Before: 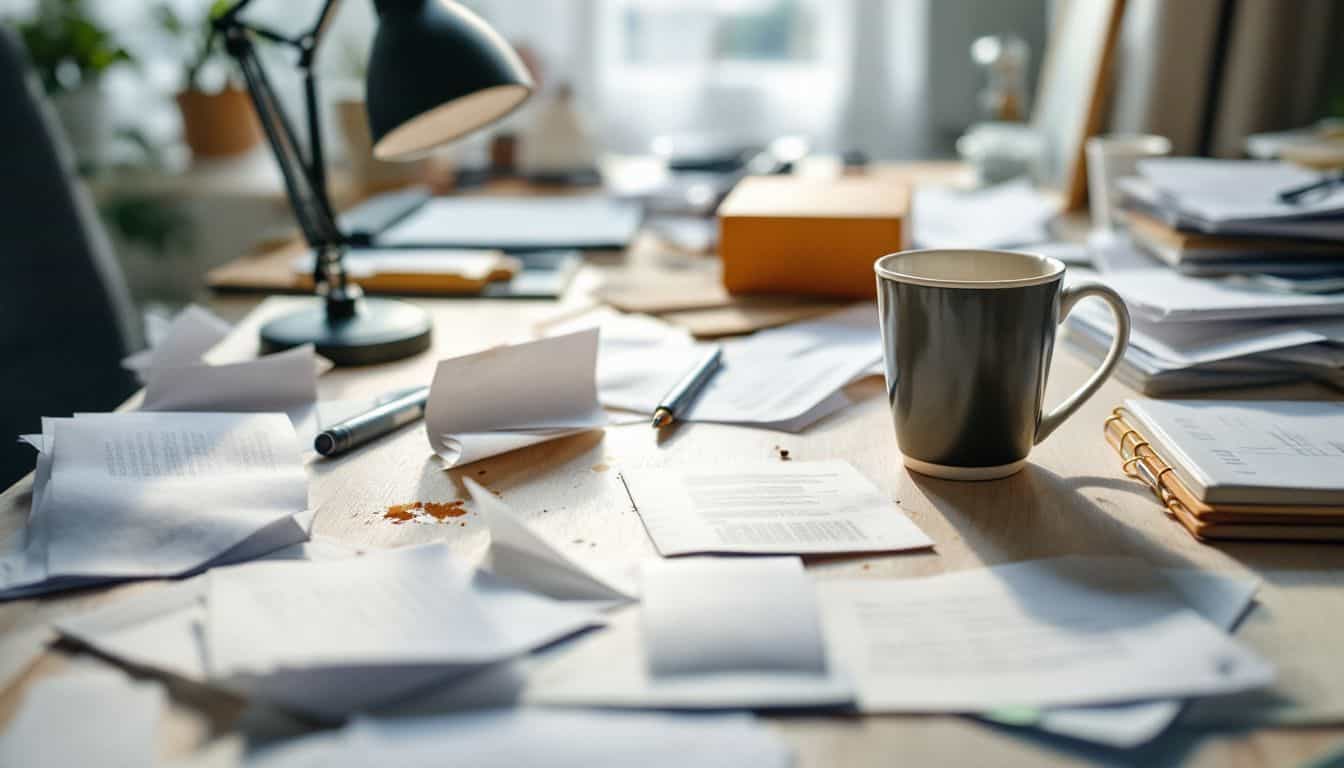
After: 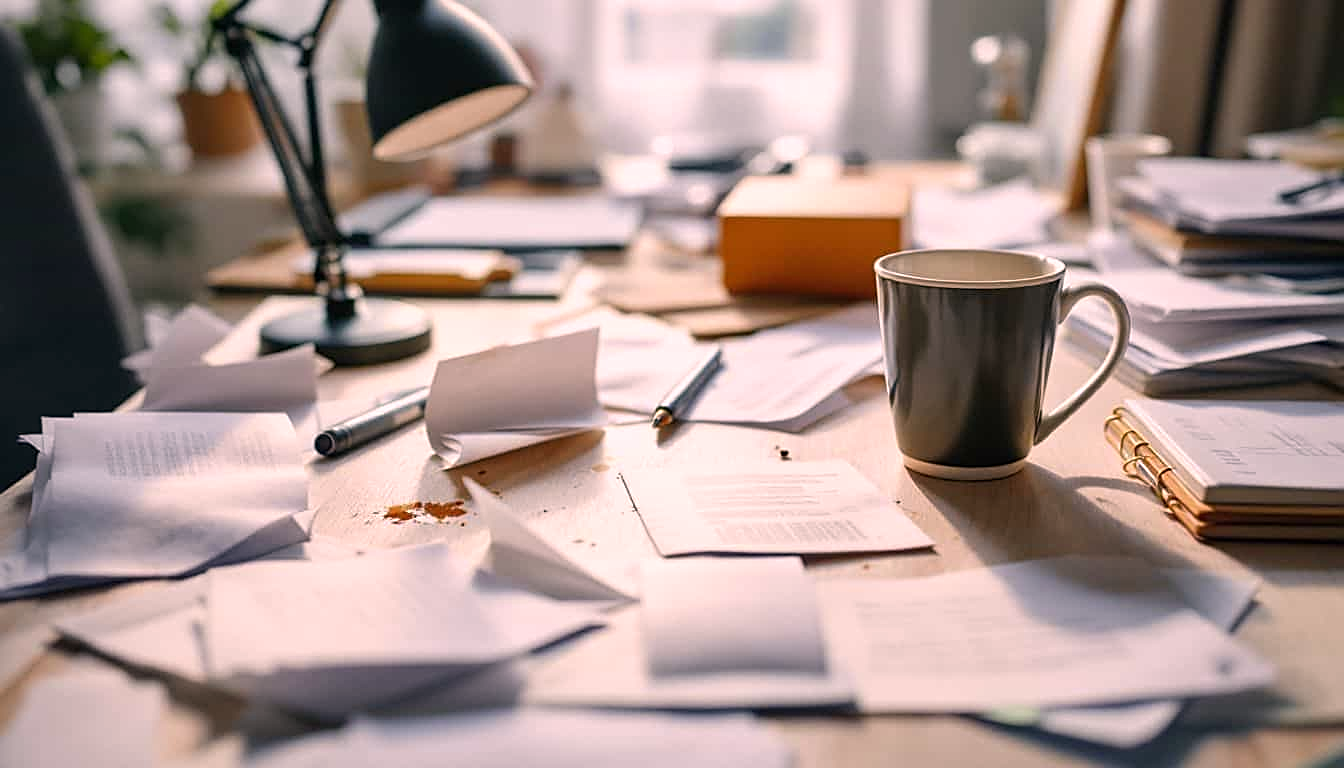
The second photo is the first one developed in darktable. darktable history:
sharpen: on, module defaults
color correction: highlights a* 14.52, highlights b* 4.84
